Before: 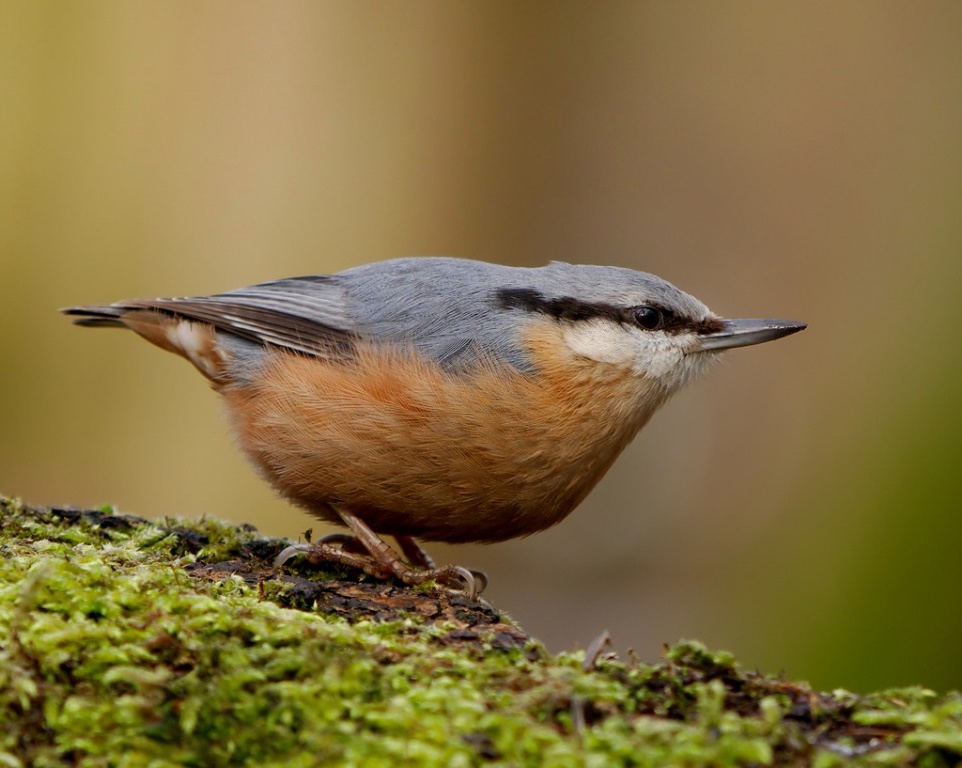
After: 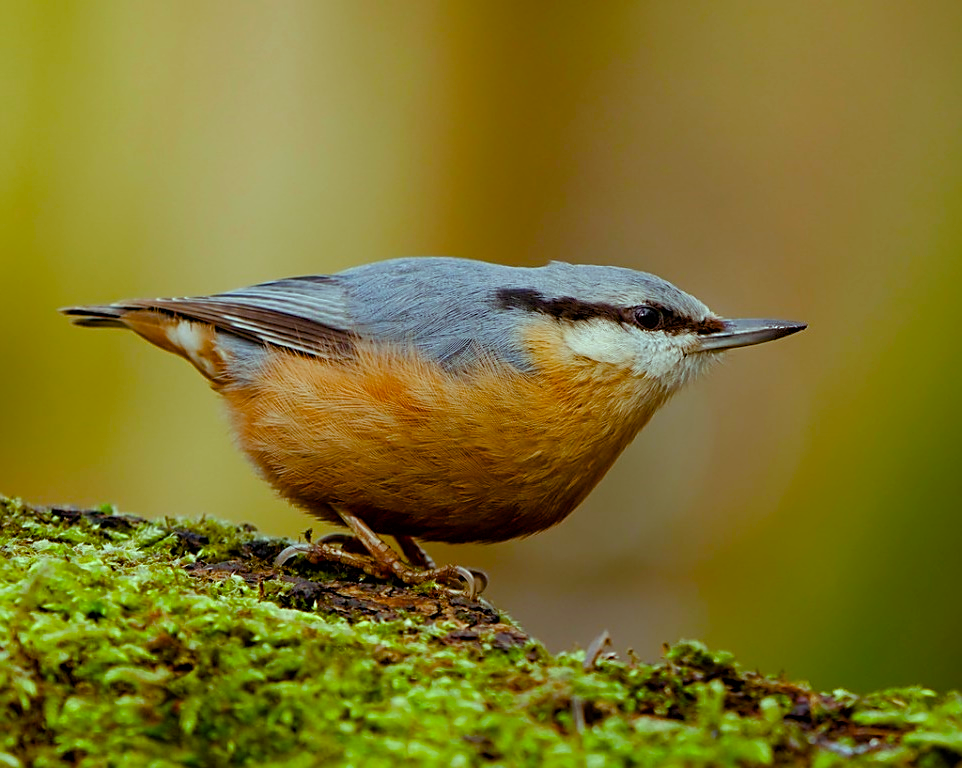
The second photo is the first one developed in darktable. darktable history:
sharpen: on, module defaults
color balance rgb: highlights gain › chroma 4.043%, highlights gain › hue 199.5°, linear chroma grading › global chroma 8.839%, perceptual saturation grading › global saturation 20%, perceptual saturation grading › highlights -25.619%, perceptual saturation grading › shadows 49.742%, perceptual brilliance grading › global brilliance 2.634%, perceptual brilliance grading › highlights -3.442%, perceptual brilliance grading › shadows 3.257%, global vibrance 20%
